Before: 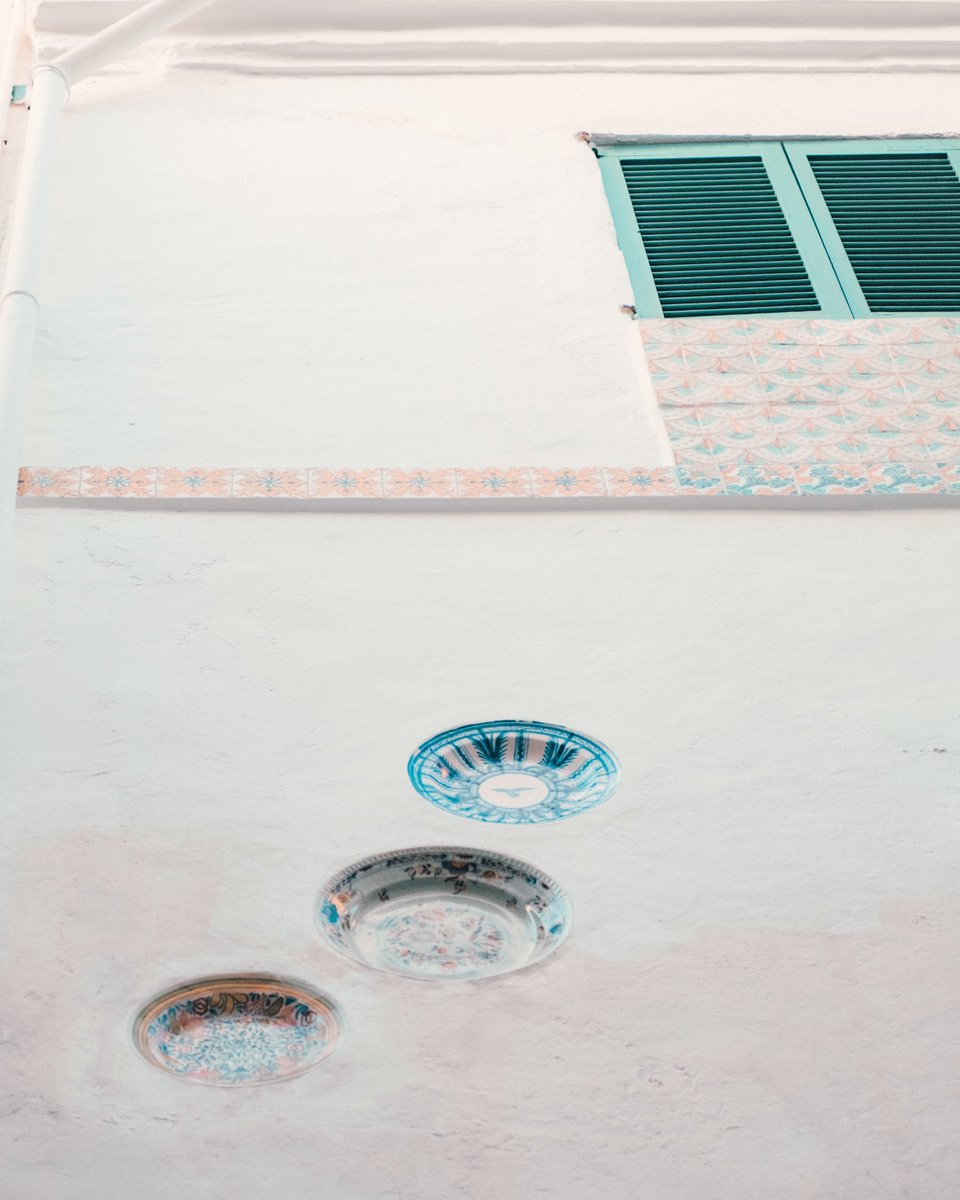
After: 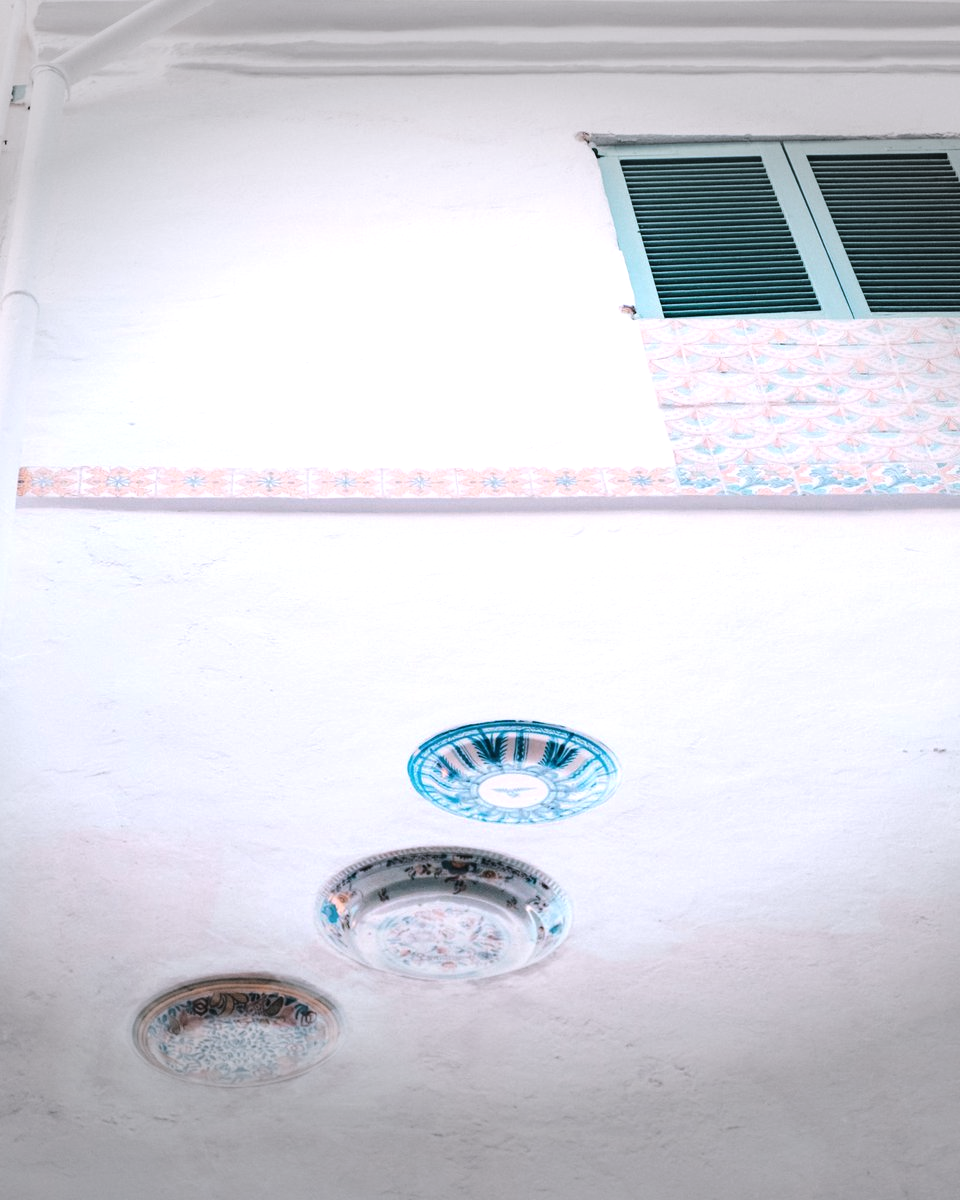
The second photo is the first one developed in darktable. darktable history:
vignetting: fall-off start 79.43%, saturation -0.649, width/height ratio 1.327, unbound false
white balance: red 1.004, blue 1.096
tone equalizer: -8 EV -0.417 EV, -7 EV -0.389 EV, -6 EV -0.333 EV, -5 EV -0.222 EV, -3 EV 0.222 EV, -2 EV 0.333 EV, -1 EV 0.389 EV, +0 EV 0.417 EV, edges refinement/feathering 500, mask exposure compensation -1.57 EV, preserve details no
